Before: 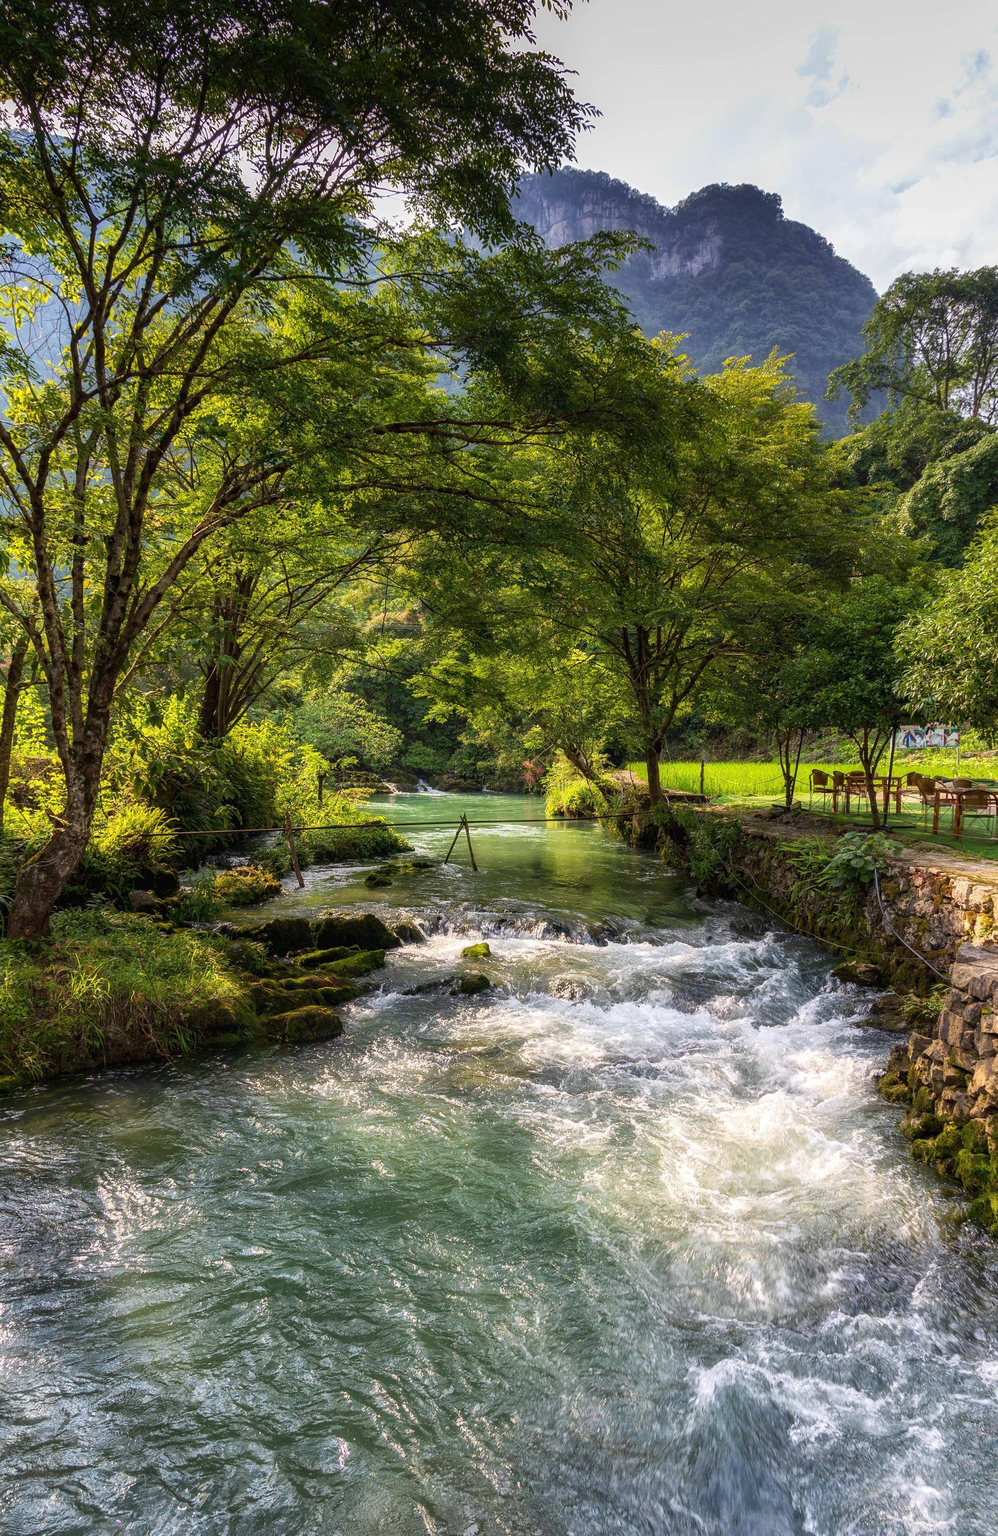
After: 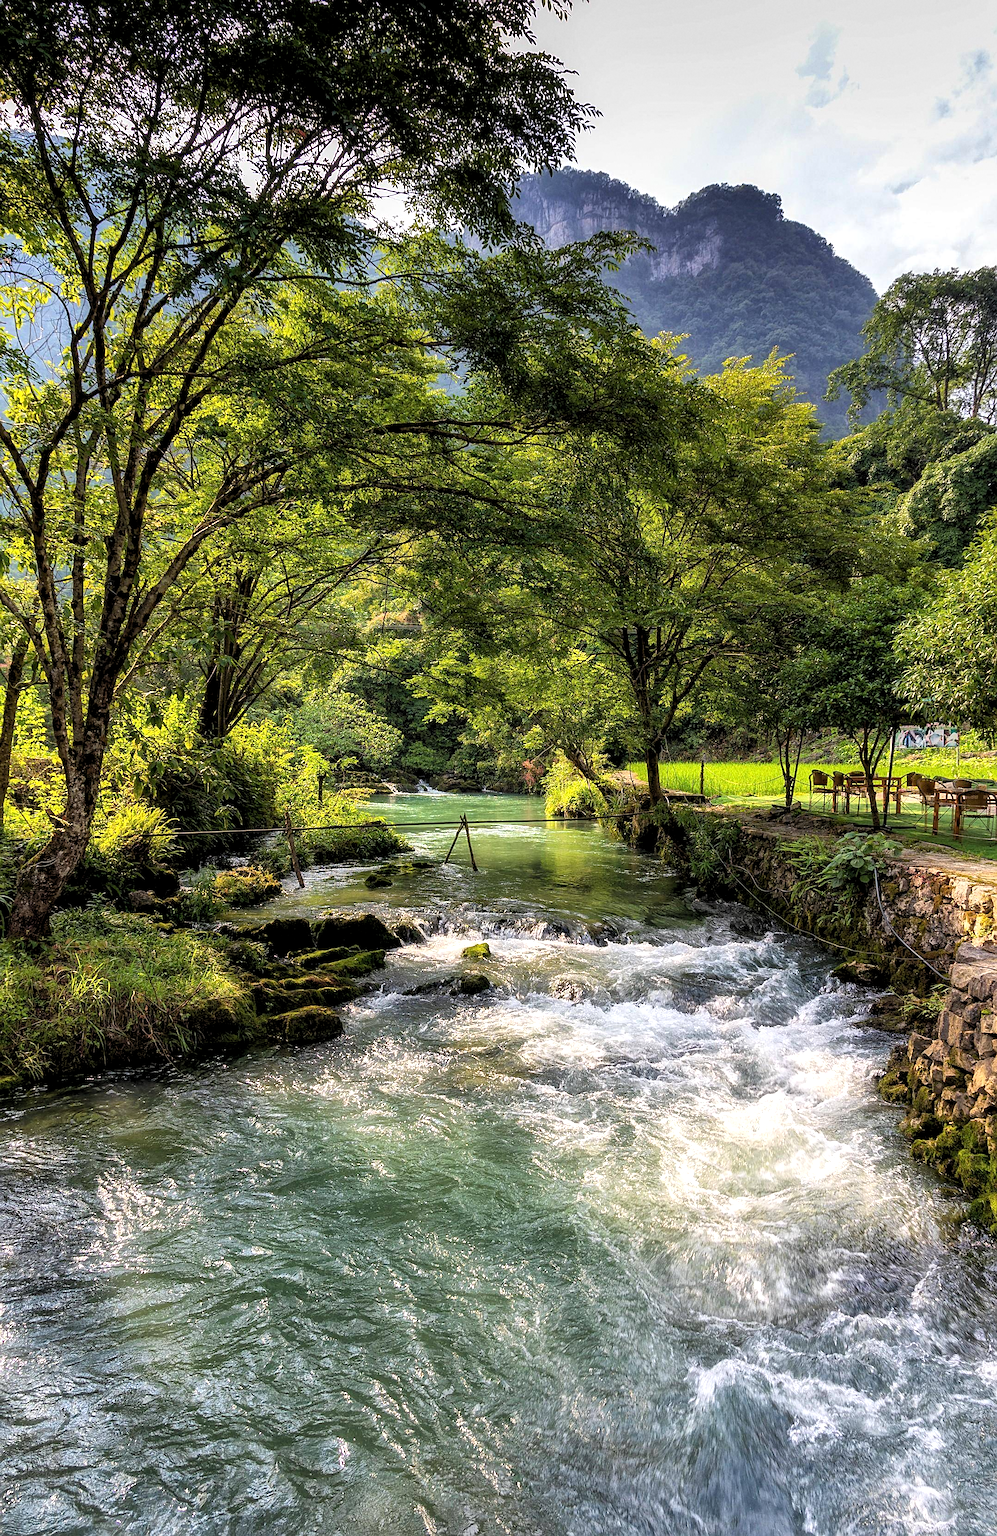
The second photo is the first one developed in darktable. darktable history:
grain: coarseness 14.57 ISO, strength 8.8%
sharpen: on, module defaults
shadows and highlights: shadows 37.27, highlights -28.18, soften with gaussian
rgb levels: levels [[0.01, 0.419, 0.839], [0, 0.5, 1], [0, 0.5, 1]]
